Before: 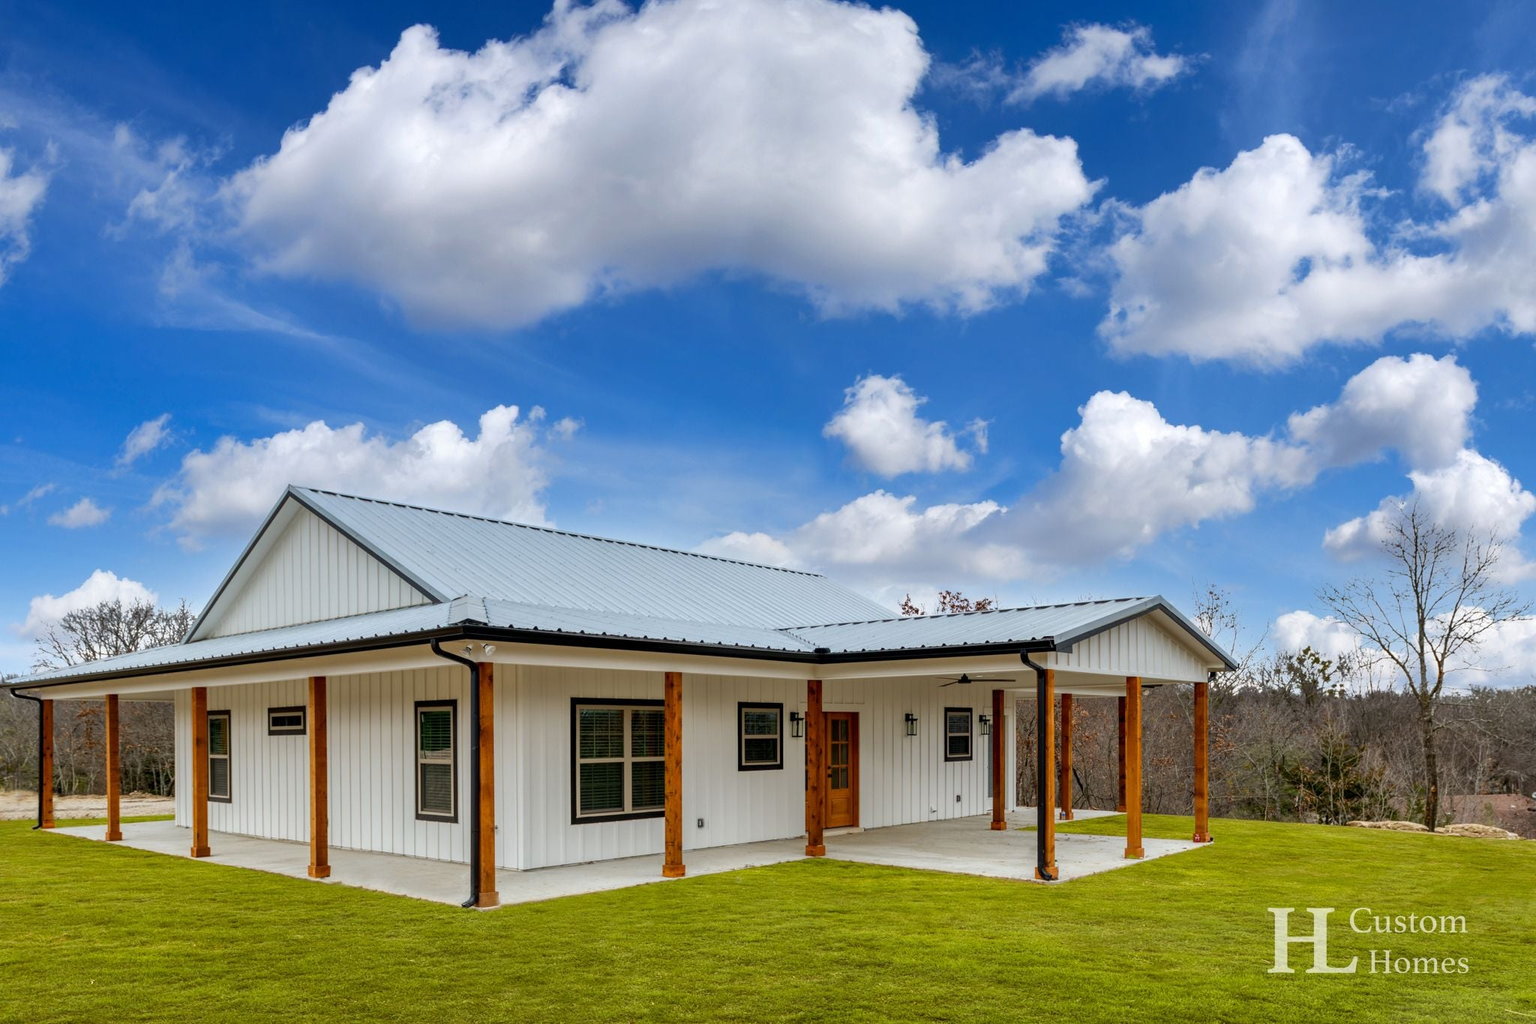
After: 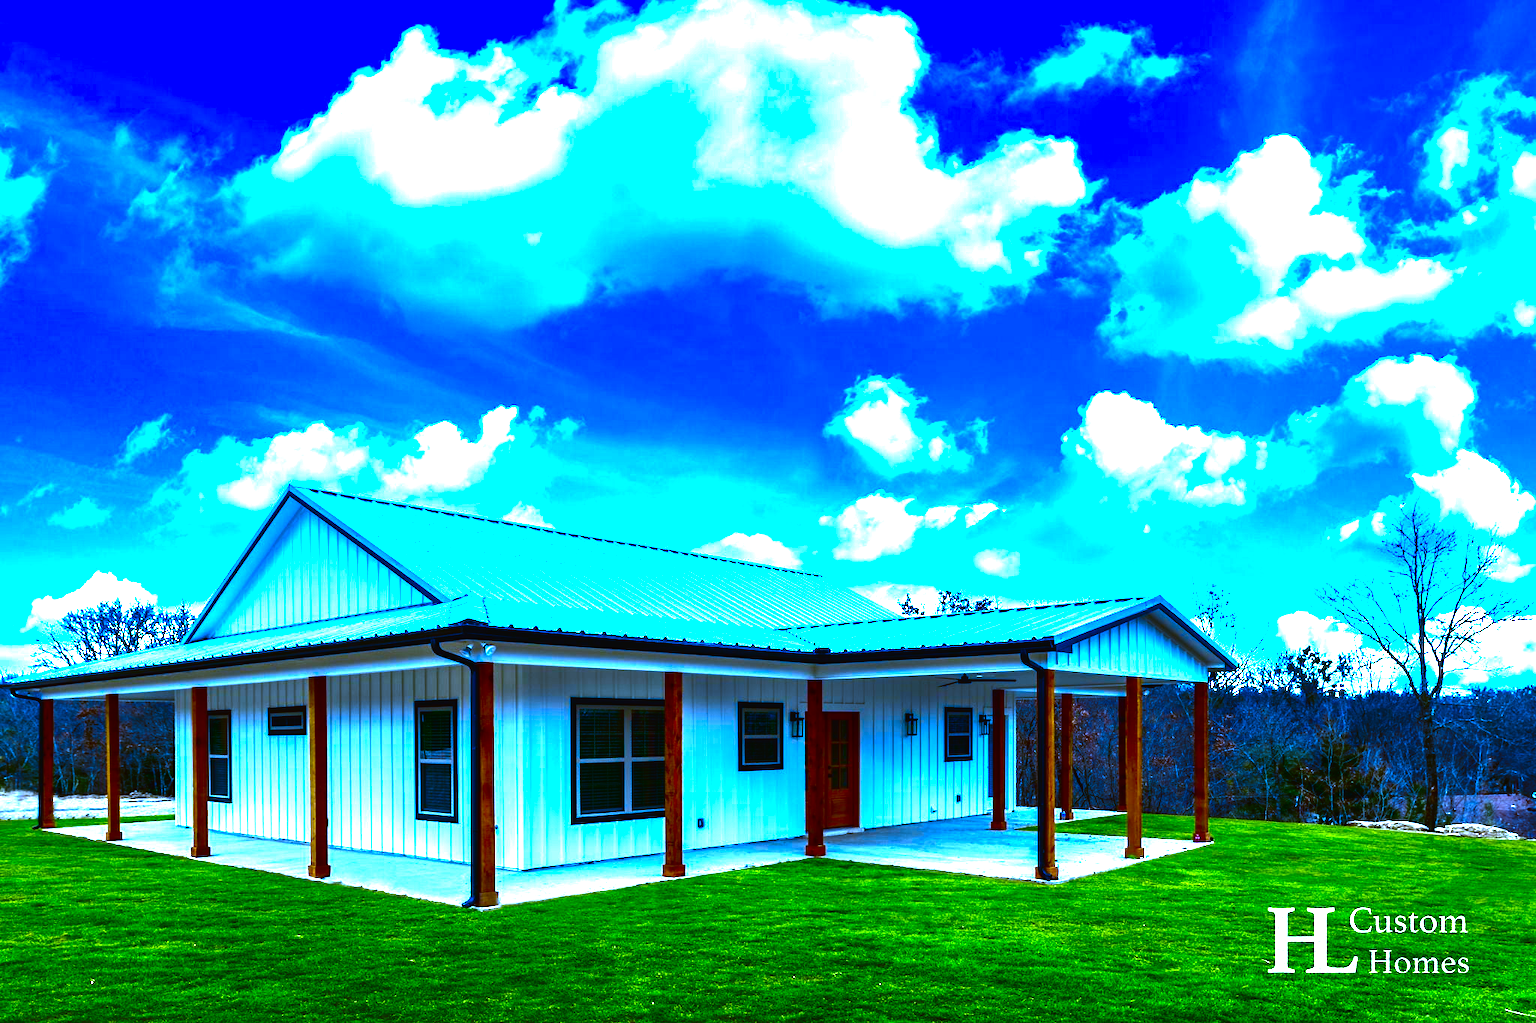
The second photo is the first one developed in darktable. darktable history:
white balance: red 0.766, blue 1.537
exposure: black level correction -0.023, exposure 1.397 EV, compensate highlight preservation false
contrast brightness saturation: brightness -1, saturation 1
